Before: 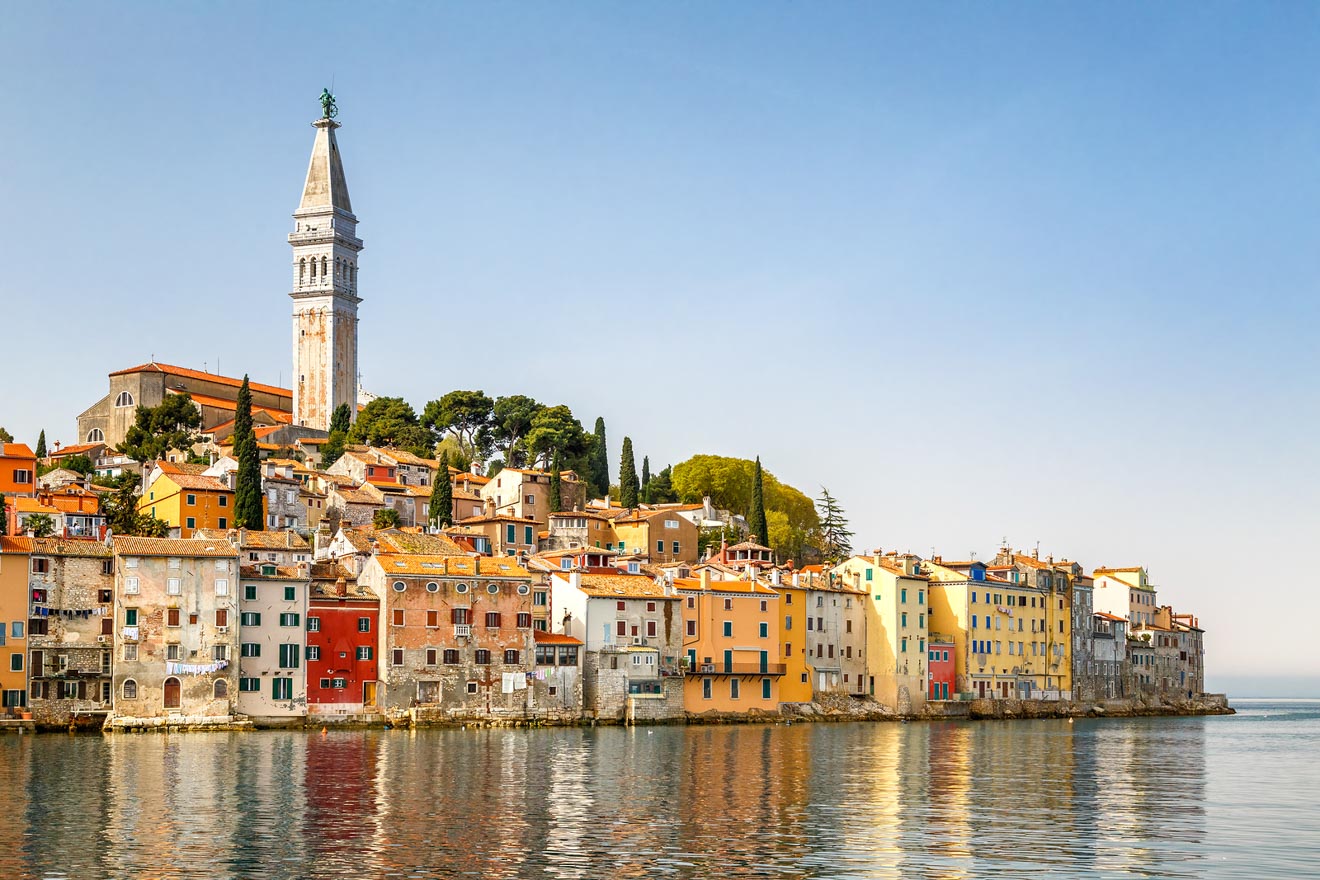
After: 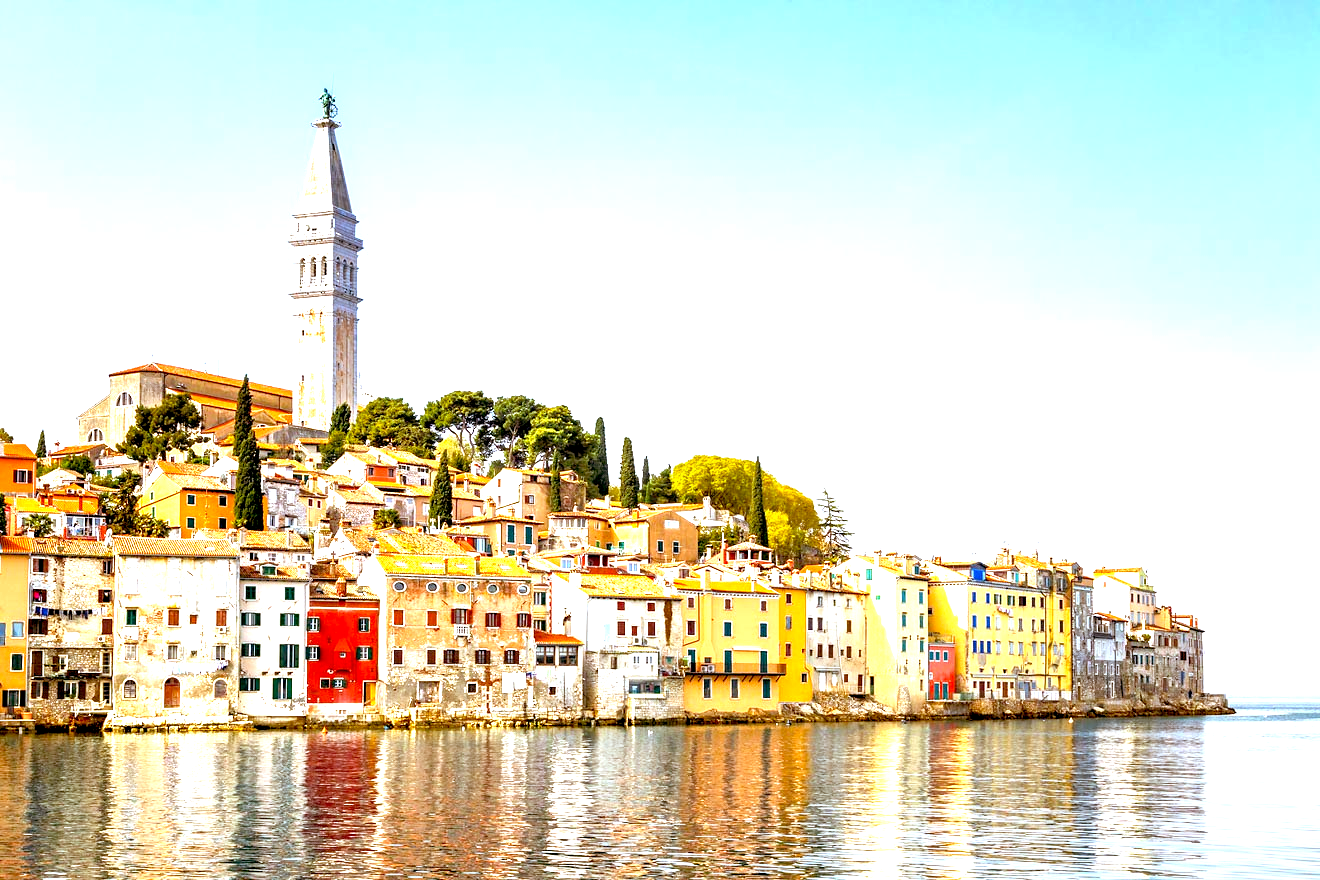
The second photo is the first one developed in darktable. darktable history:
exposure: black level correction 0.009, exposure 1.425 EV, compensate highlight preservation false
white balance: red 0.953, blue 1.081
rgb levels: mode RGB, independent channels, levels [[0, 0.5, 1], [0, 0.521, 1], [0, 0.536, 1]]
